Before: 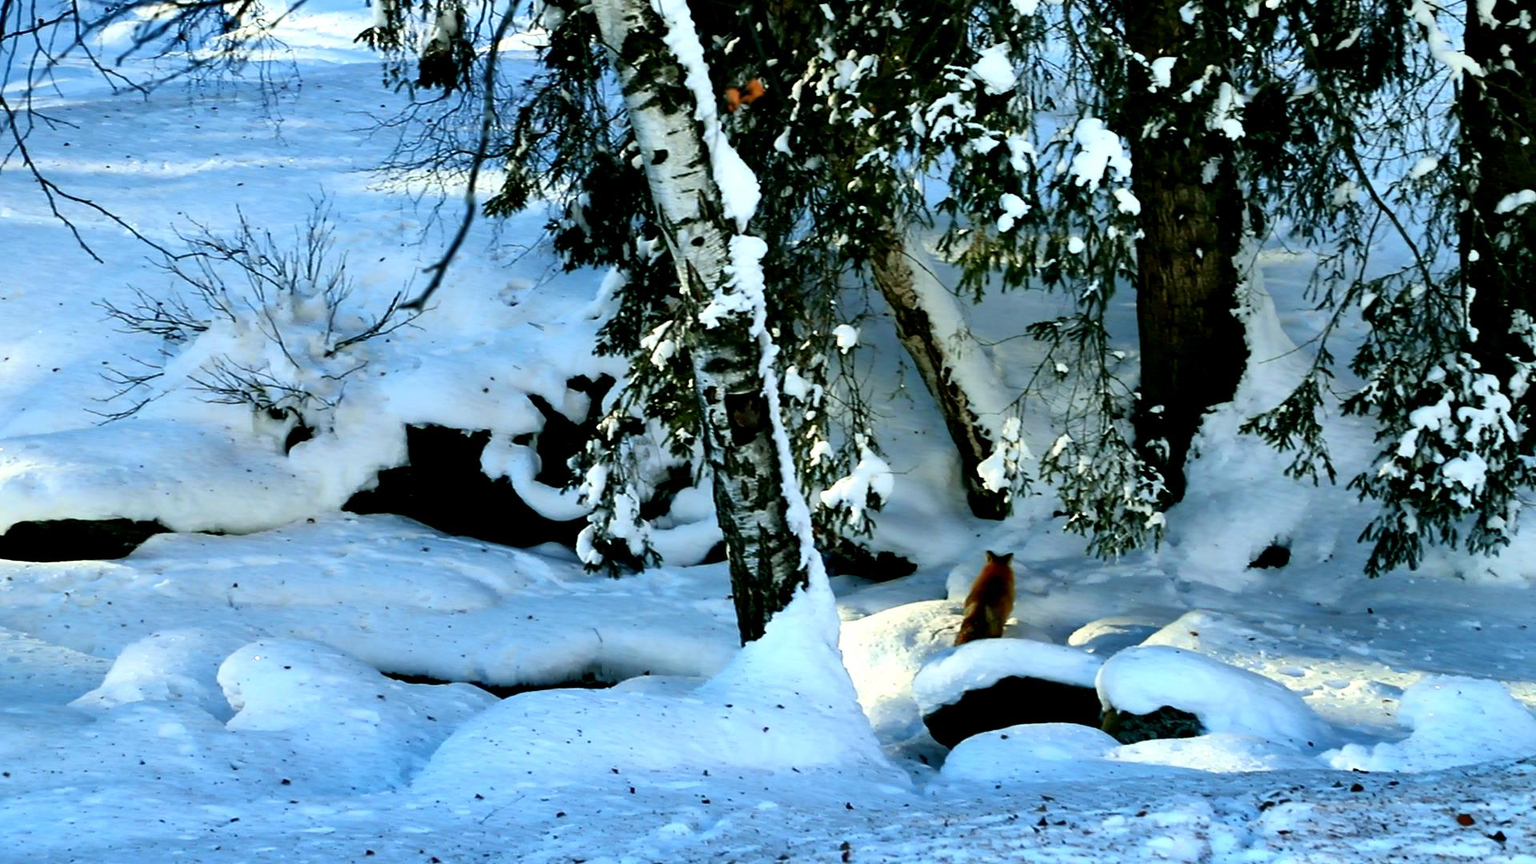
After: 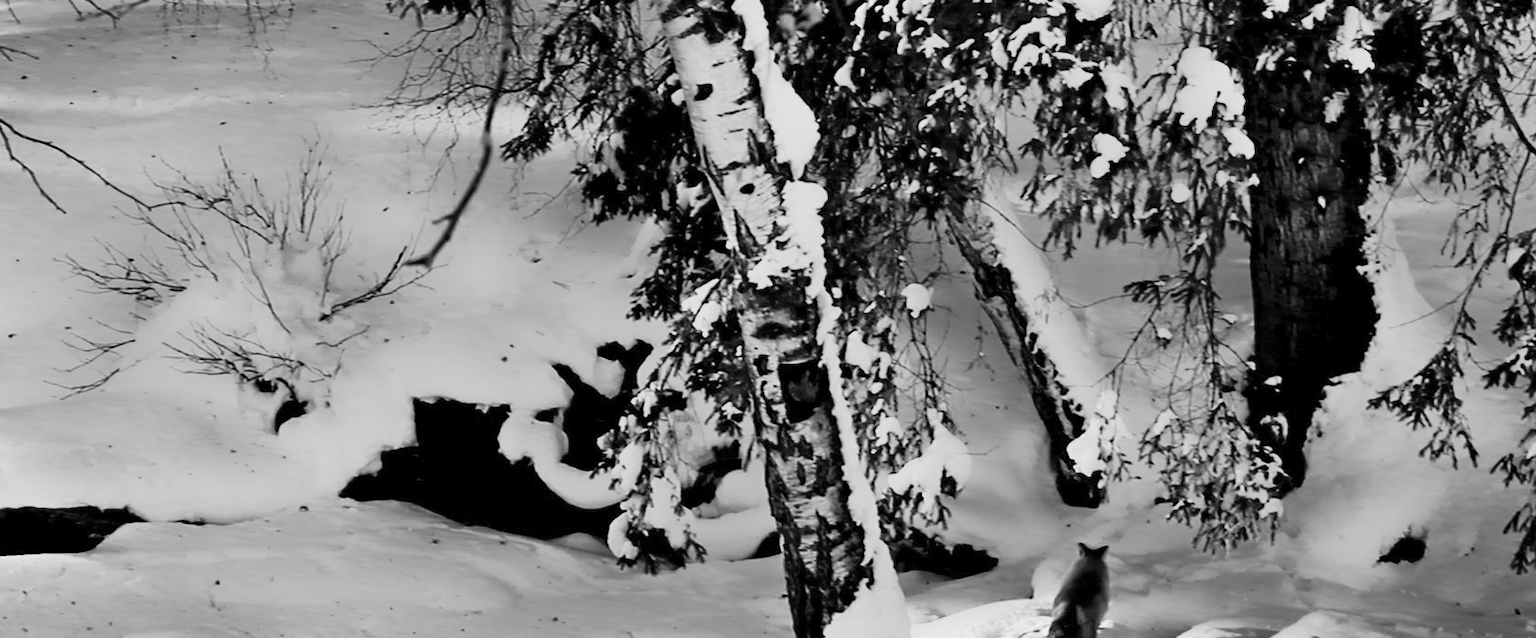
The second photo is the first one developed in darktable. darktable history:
exposure: exposure 1.061 EV, compensate highlight preservation false
base curve: curves: ch0 [(0, 0) (0.688, 0.865) (1, 1)], preserve colors none
crop: left 3.015%, top 8.969%, right 9.647%, bottom 26.457%
color balance rgb: perceptual saturation grading › global saturation 25%, perceptual brilliance grading › mid-tones 10%, perceptual brilliance grading › shadows 15%, global vibrance 20%
color correction: highlights a* -39.68, highlights b* -40, shadows a* -40, shadows b* -40, saturation -3
monochrome: on, module defaults
